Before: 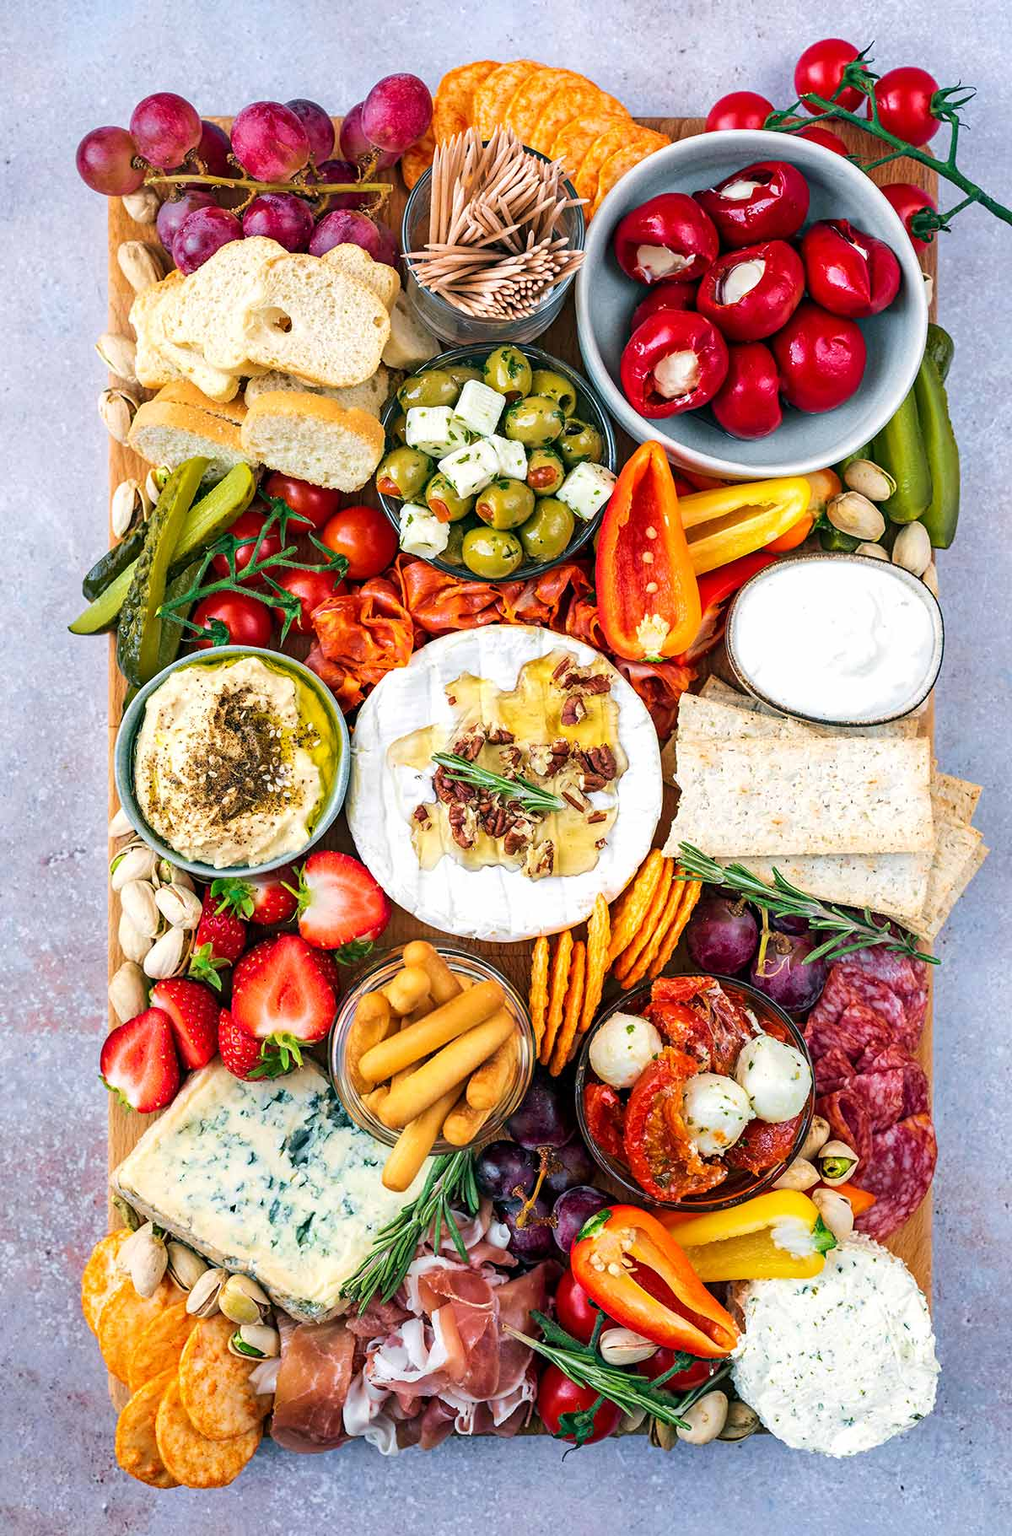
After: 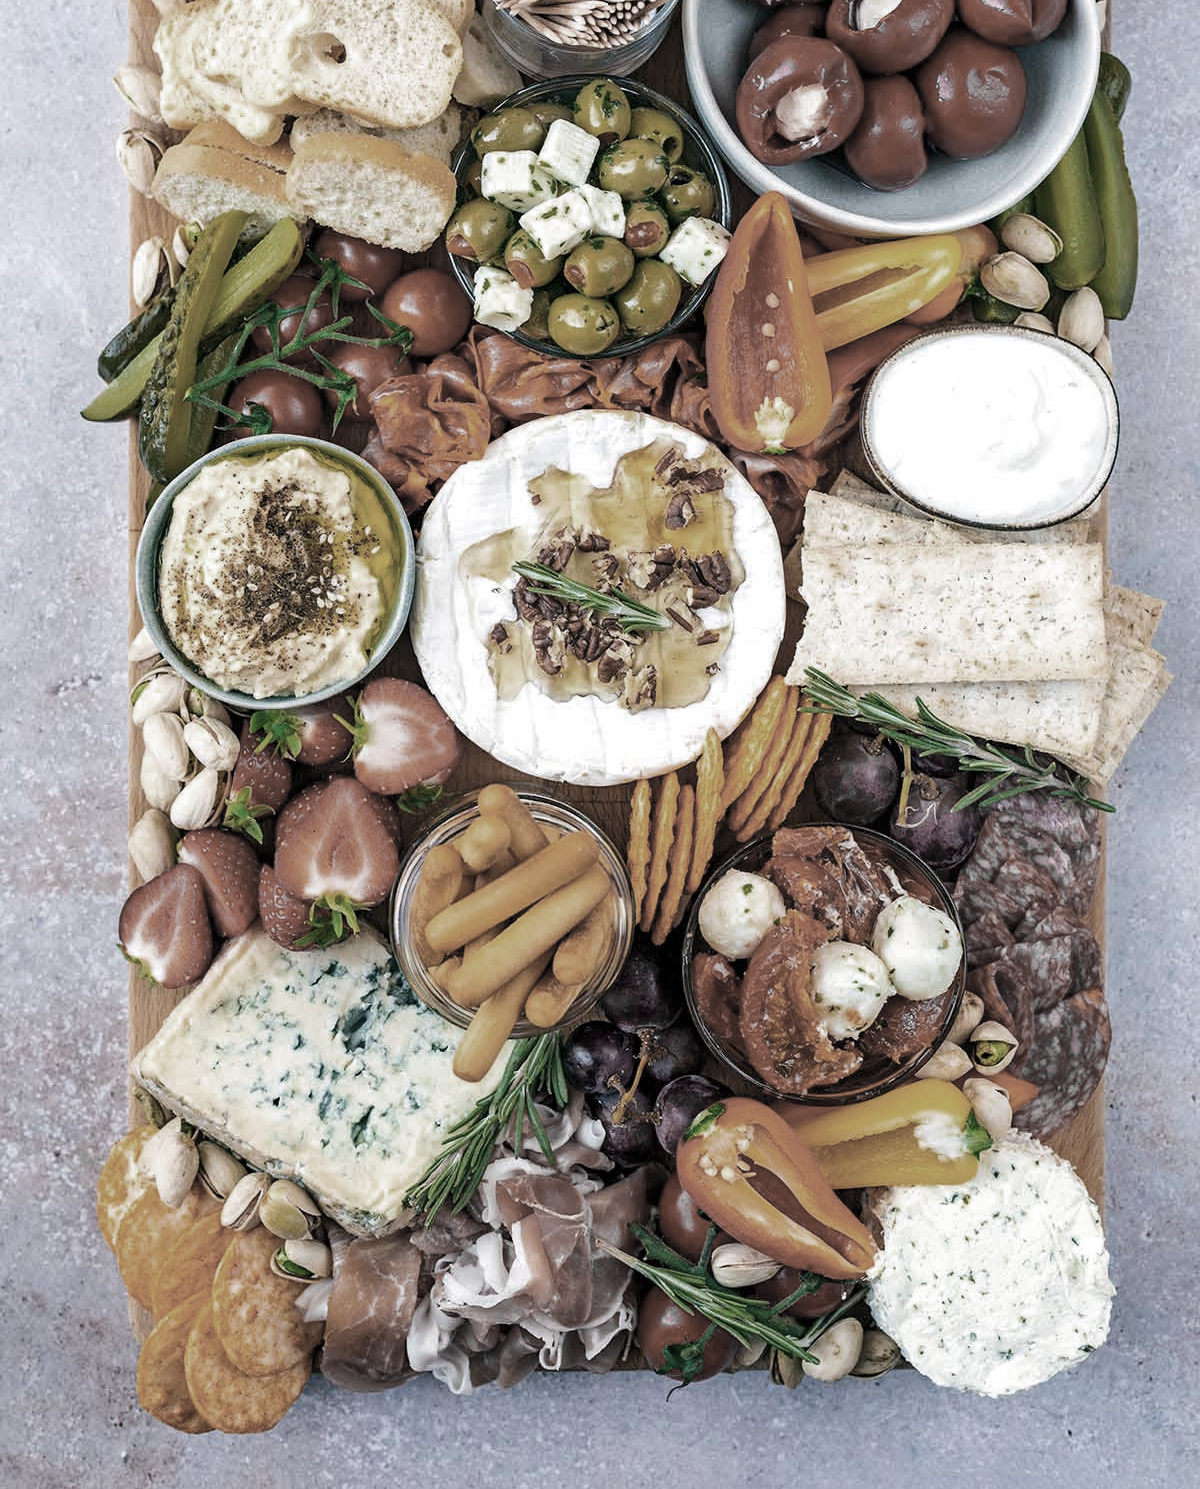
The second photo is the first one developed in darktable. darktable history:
crop and rotate: top 18.208%
color zones: curves: ch0 [(0, 0.487) (0.241, 0.395) (0.434, 0.373) (0.658, 0.412) (0.838, 0.487)]; ch1 [(0, 0) (0.053, 0.053) (0.211, 0.202) (0.579, 0.259) (0.781, 0.241)]
